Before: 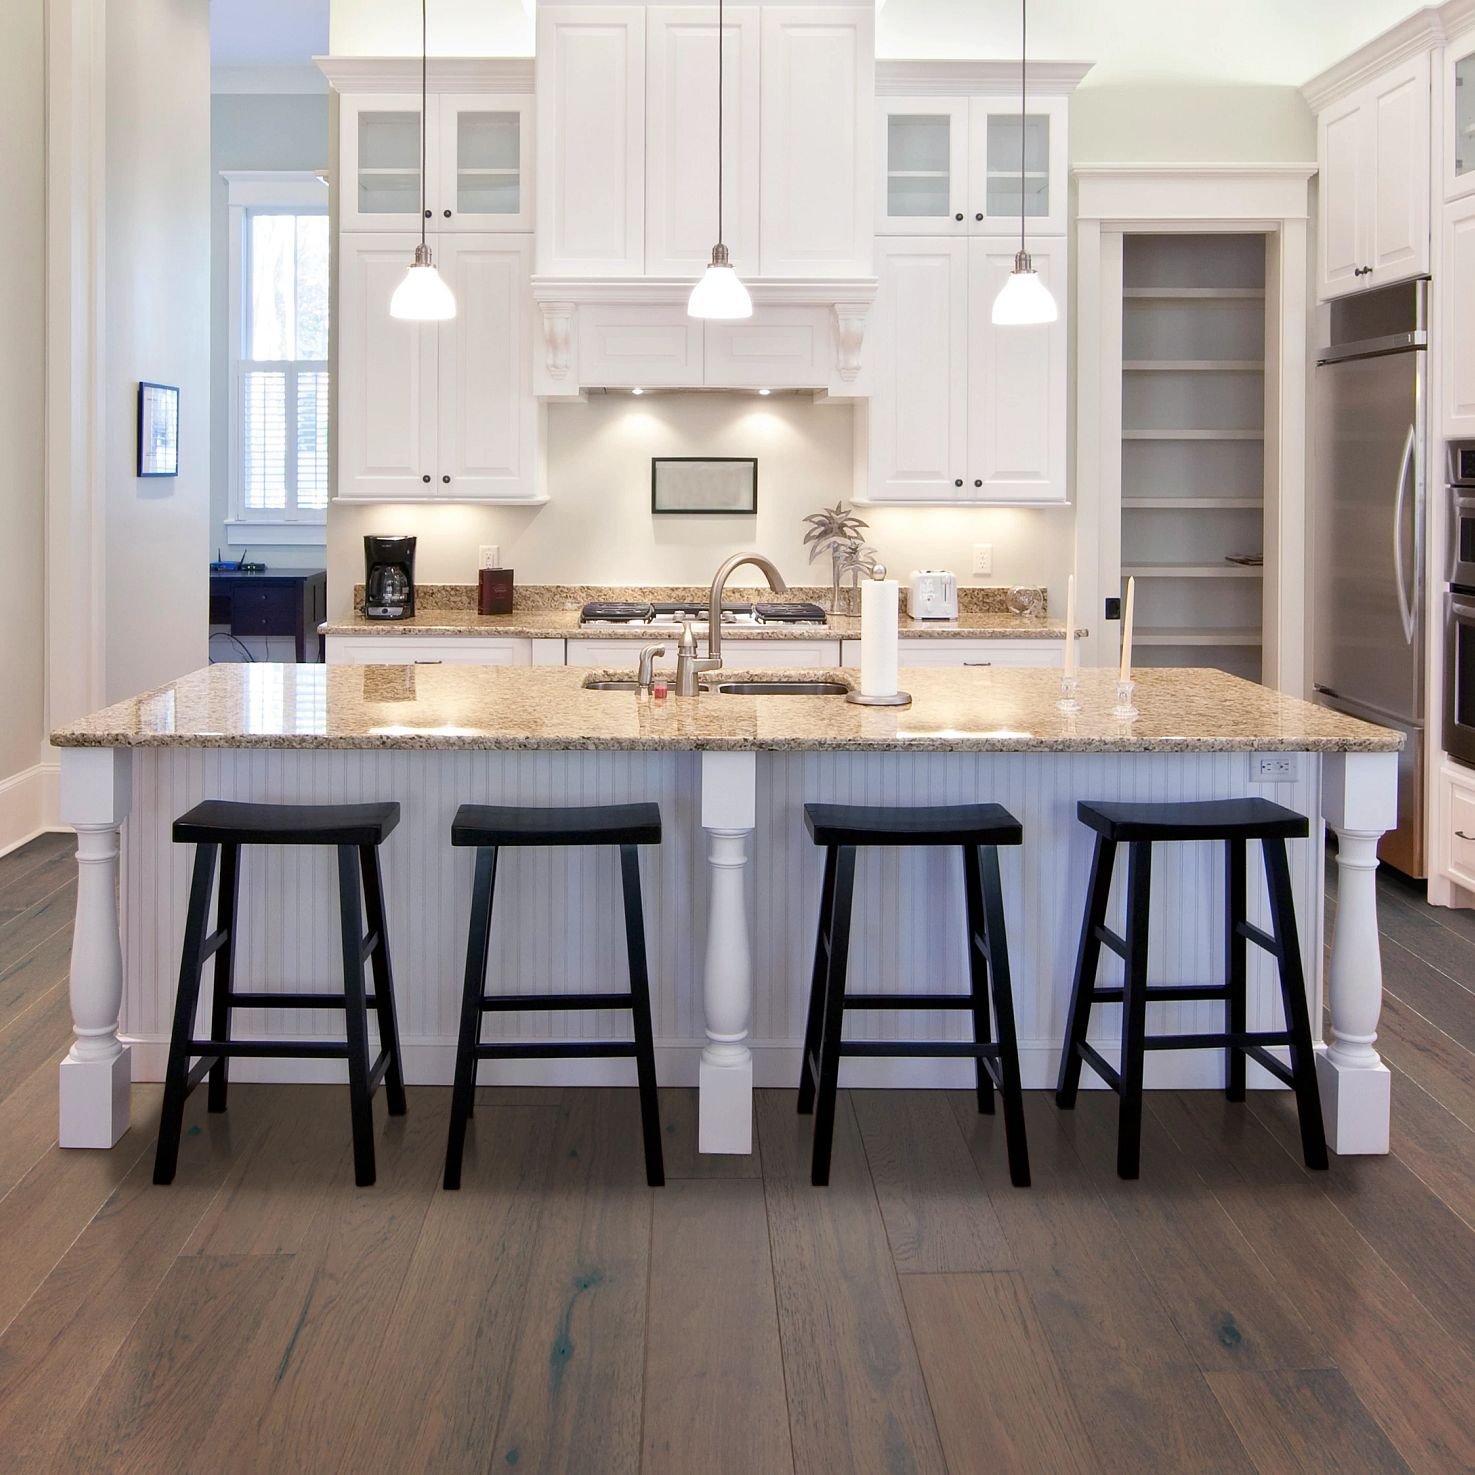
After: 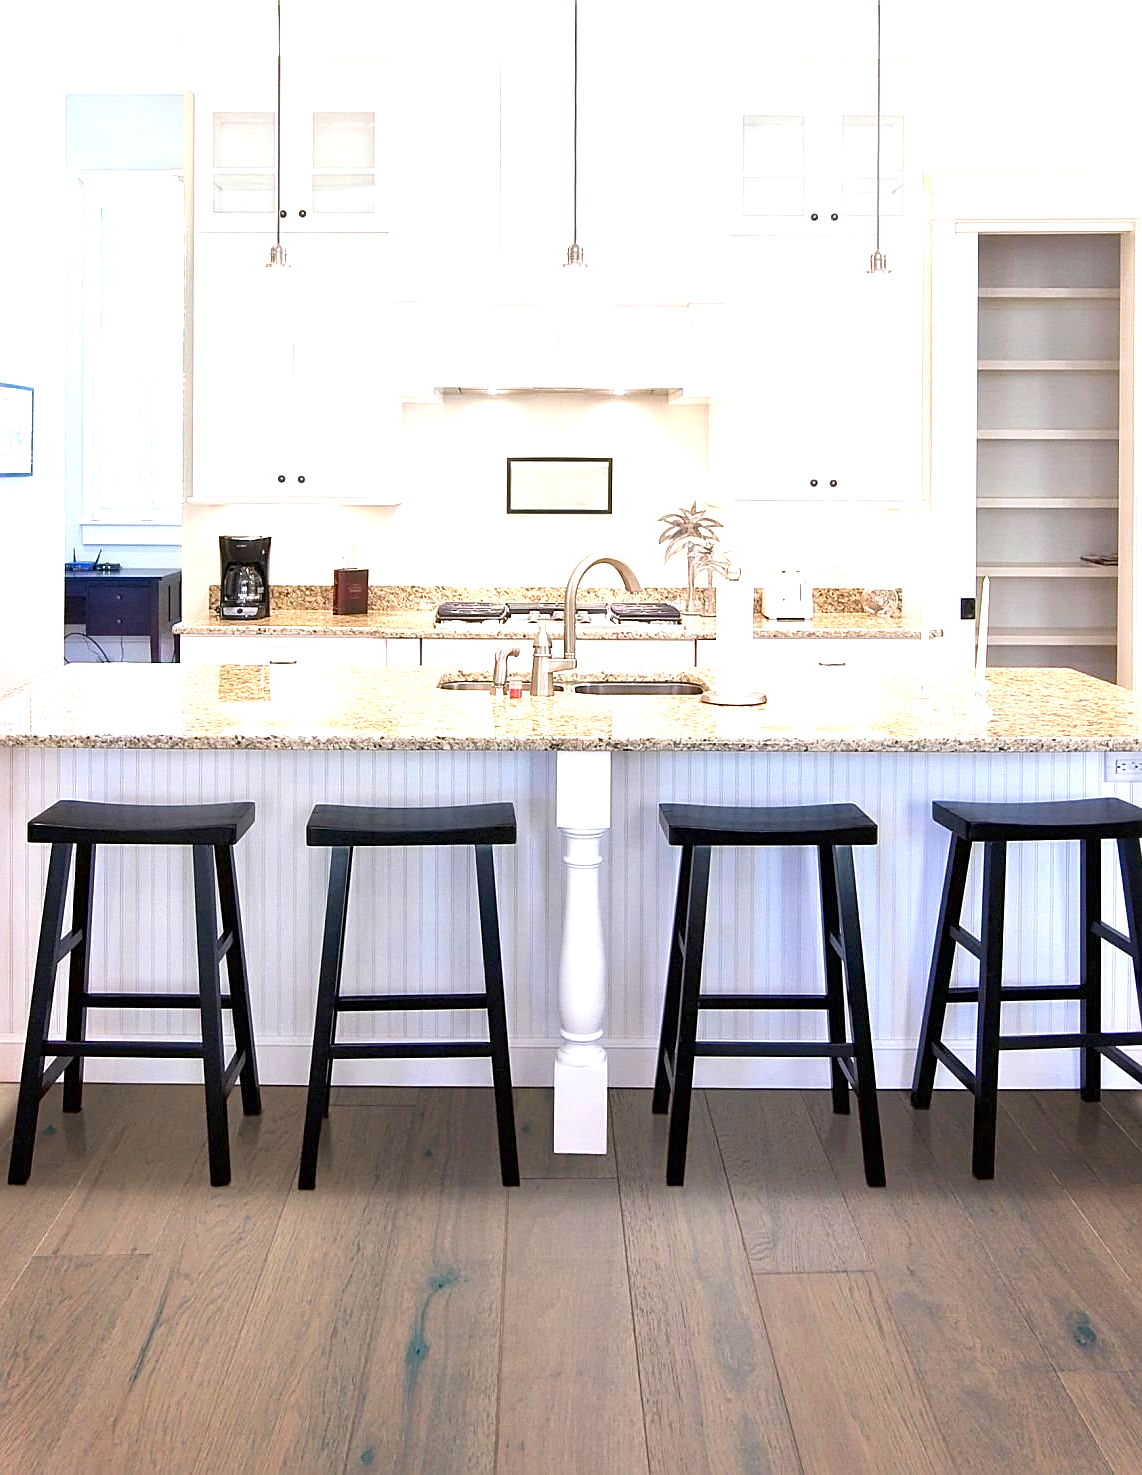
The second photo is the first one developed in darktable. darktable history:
crop: left 9.88%, right 12.664%
exposure: black level correction 0, exposure 1.2 EV, compensate exposure bias true, compensate highlight preservation false
sharpen: on, module defaults
